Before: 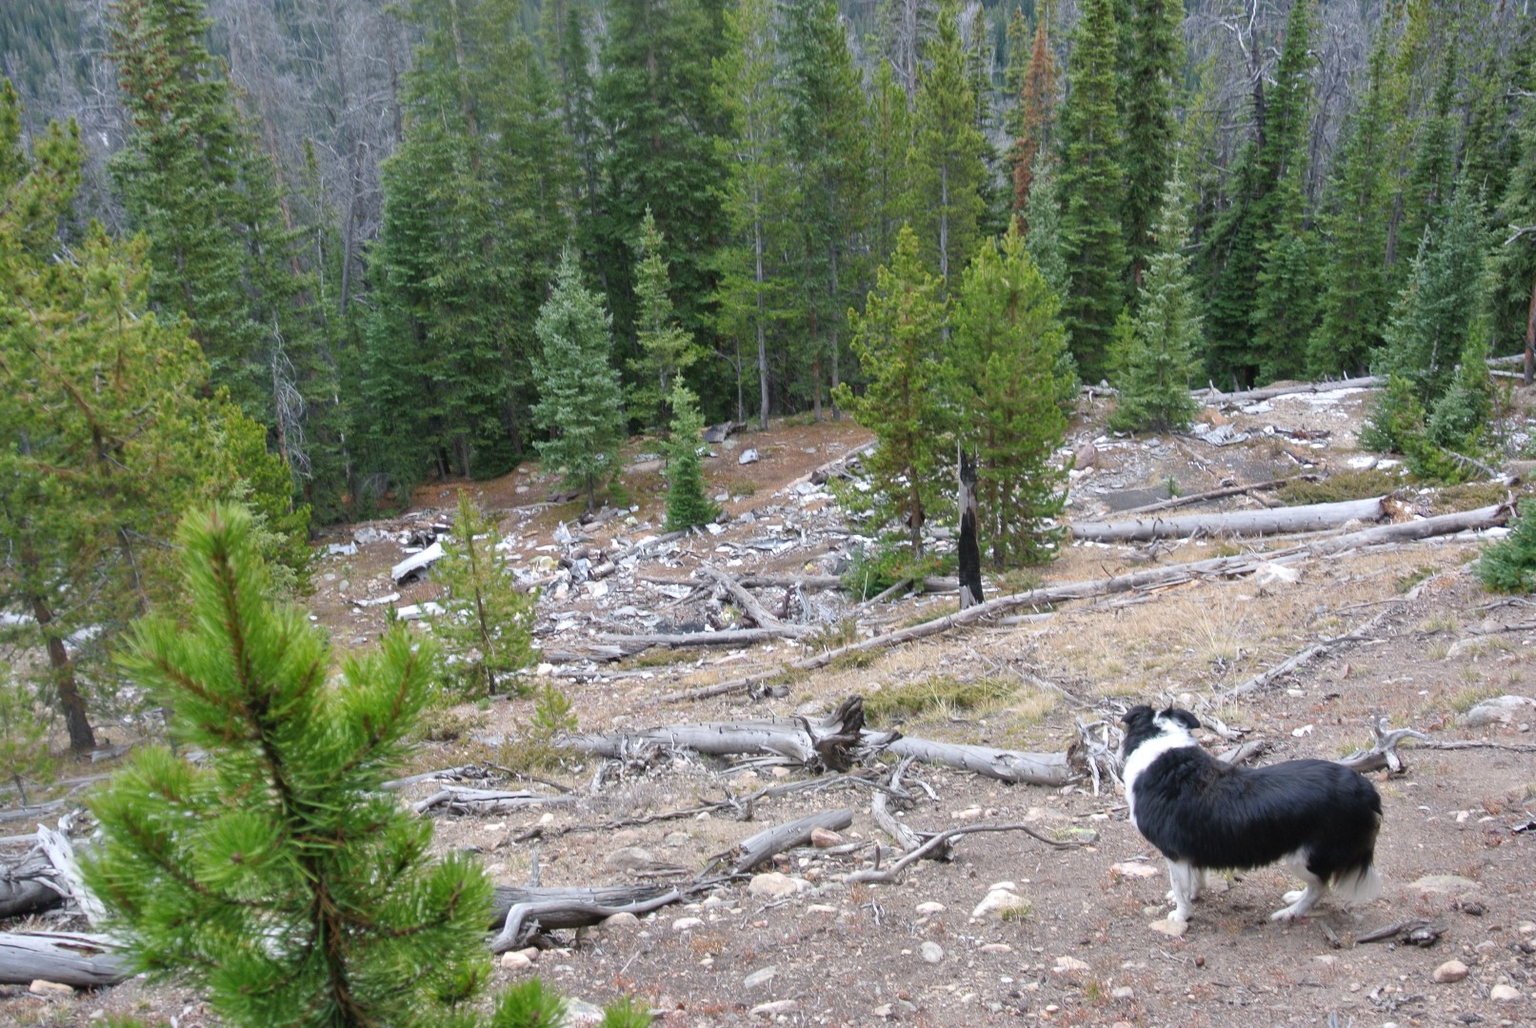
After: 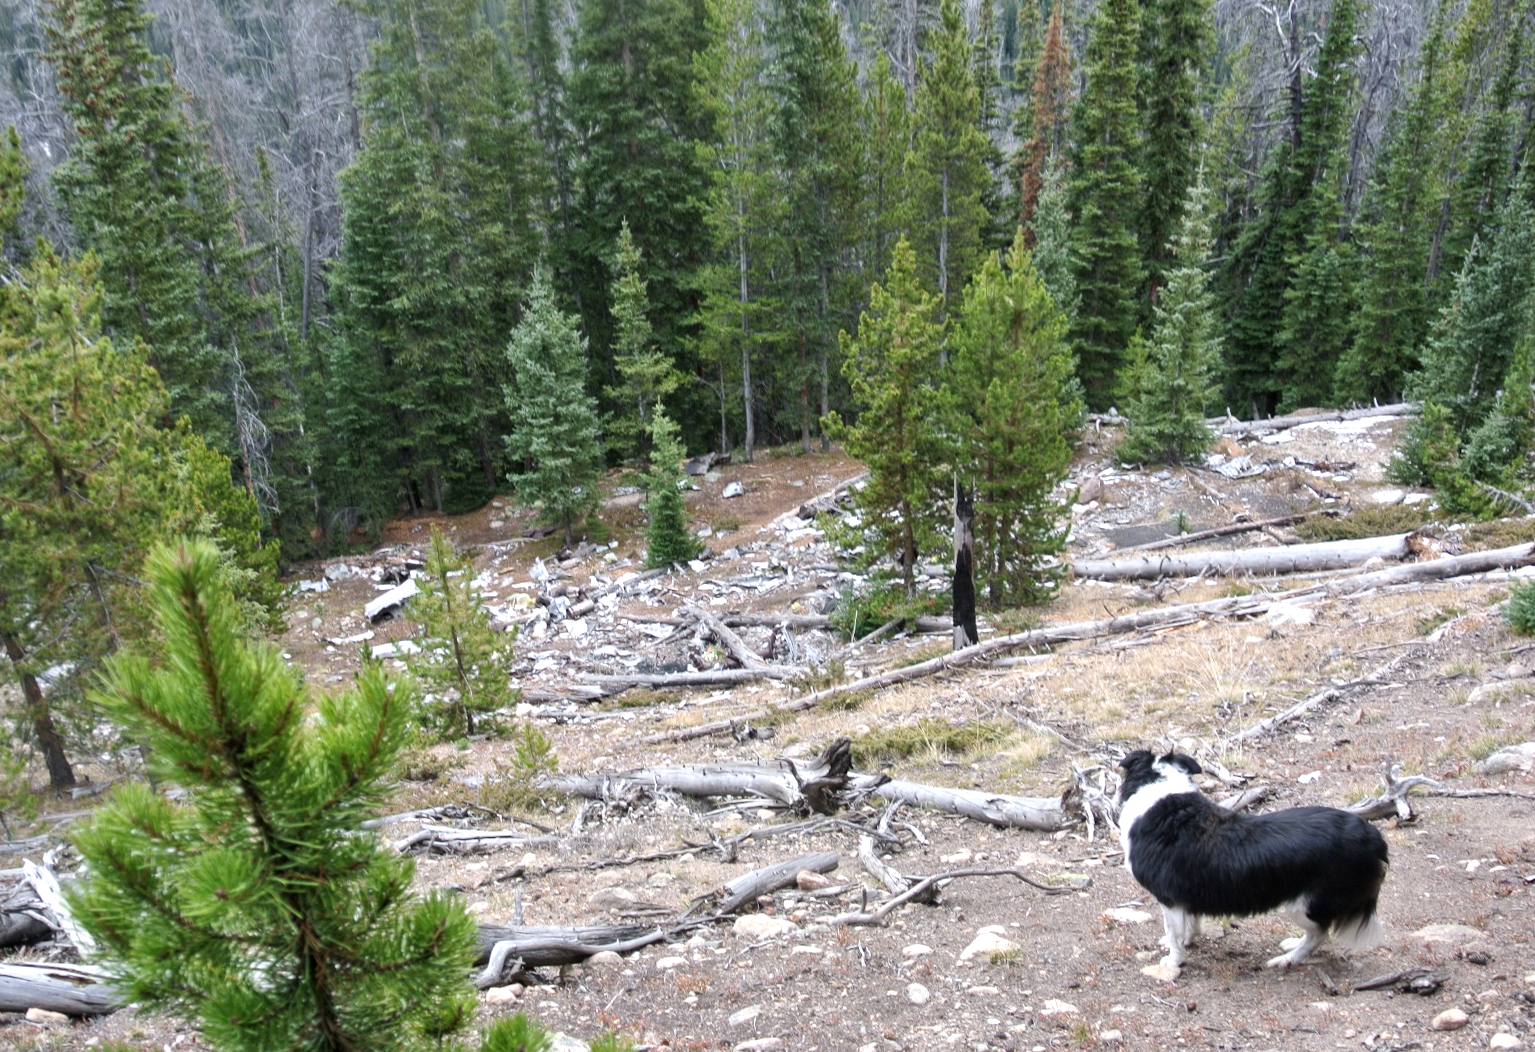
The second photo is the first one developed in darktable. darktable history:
tone equalizer: -8 EV -0.417 EV, -7 EV -0.389 EV, -6 EV -0.333 EV, -5 EV -0.222 EV, -3 EV 0.222 EV, -2 EV 0.333 EV, -1 EV 0.389 EV, +0 EV 0.417 EV, edges refinement/feathering 500, mask exposure compensation -1.57 EV, preserve details no
contrast brightness saturation: saturation -0.05
rotate and perspective: rotation 0.074°, lens shift (vertical) 0.096, lens shift (horizontal) -0.041, crop left 0.043, crop right 0.952, crop top 0.024, crop bottom 0.979
local contrast: highlights 100%, shadows 100%, detail 120%, midtone range 0.2
